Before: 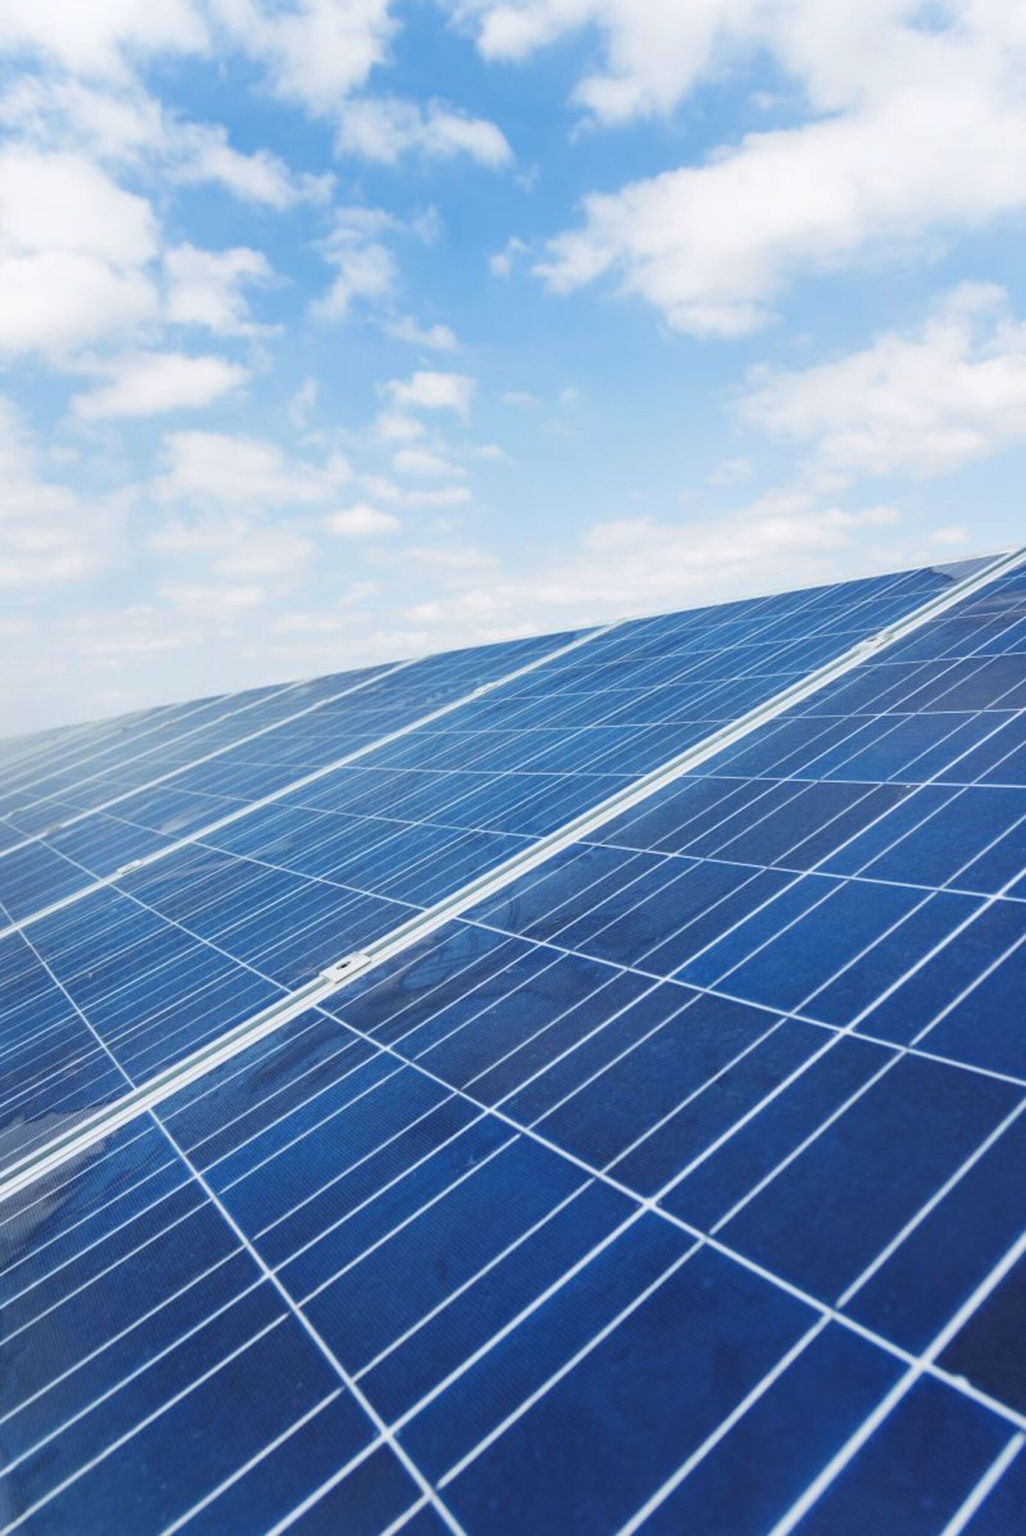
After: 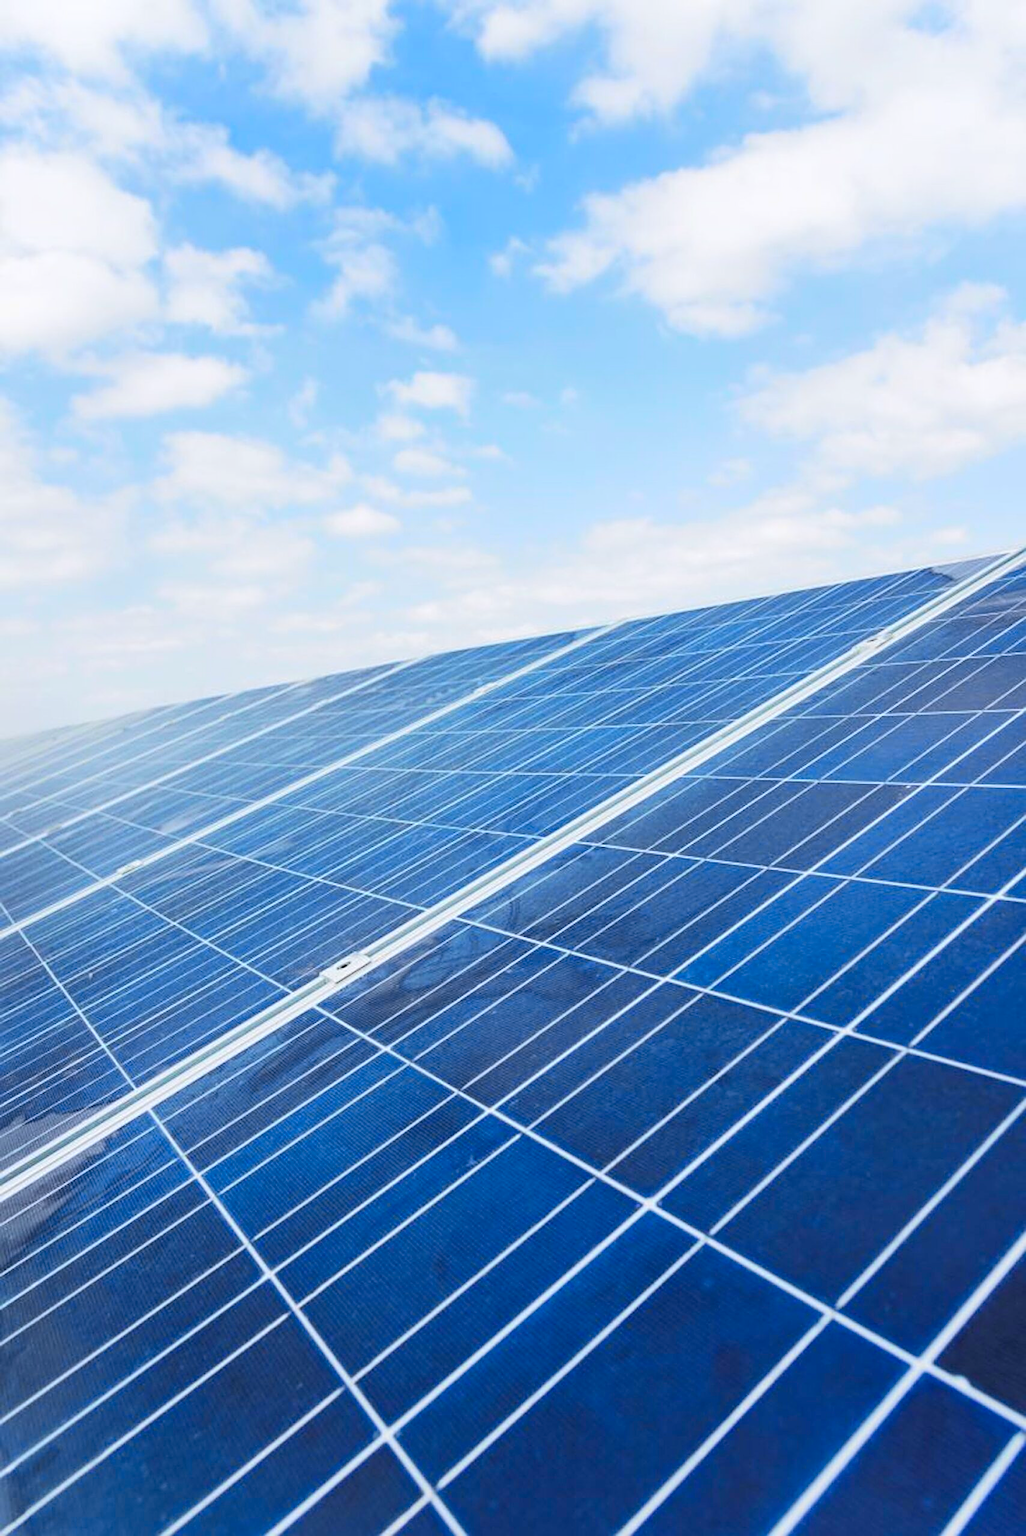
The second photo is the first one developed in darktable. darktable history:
tone curve: curves: ch0 [(0, 0.013) (0.054, 0.018) (0.205, 0.191) (0.289, 0.292) (0.39, 0.424) (0.493, 0.551) (0.666, 0.743) (0.795, 0.841) (1, 0.998)]; ch1 [(0, 0) (0.385, 0.343) (0.439, 0.415) (0.494, 0.495) (0.501, 0.501) (0.51, 0.509) (0.54, 0.552) (0.586, 0.614) (0.66, 0.706) (0.783, 0.804) (1, 1)]; ch2 [(0, 0) (0.32, 0.281) (0.403, 0.399) (0.441, 0.428) (0.47, 0.469) (0.498, 0.496) (0.524, 0.538) (0.566, 0.579) (0.633, 0.665) (0.7, 0.711) (1, 1)], color space Lab, independent channels, preserve colors none
sharpen: on, module defaults
